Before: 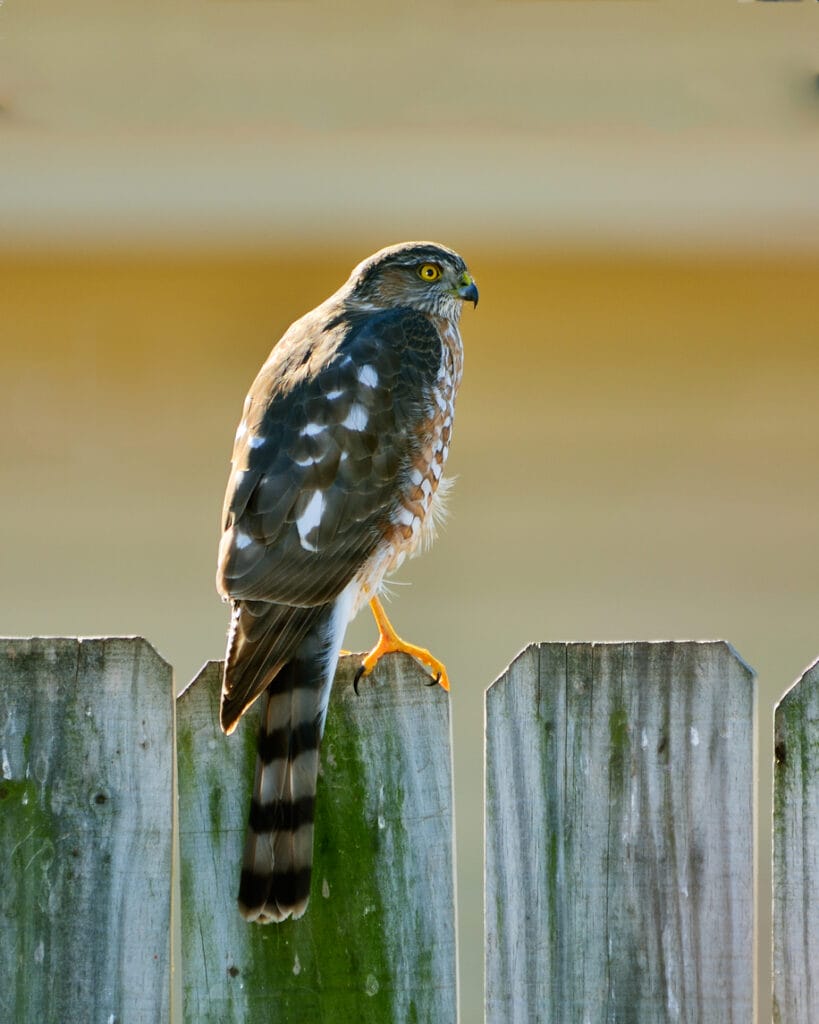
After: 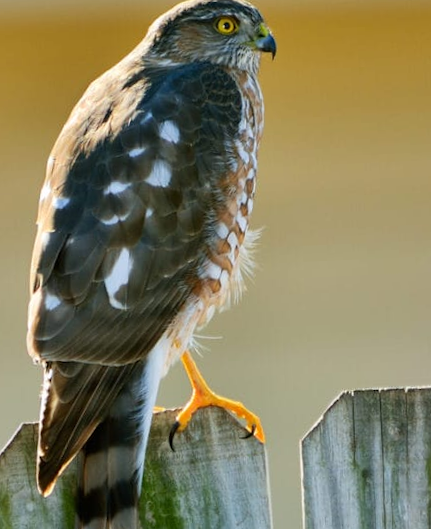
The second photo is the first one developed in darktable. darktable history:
rotate and perspective: rotation -2.56°, automatic cropping off
crop: left 25%, top 25%, right 25%, bottom 25%
